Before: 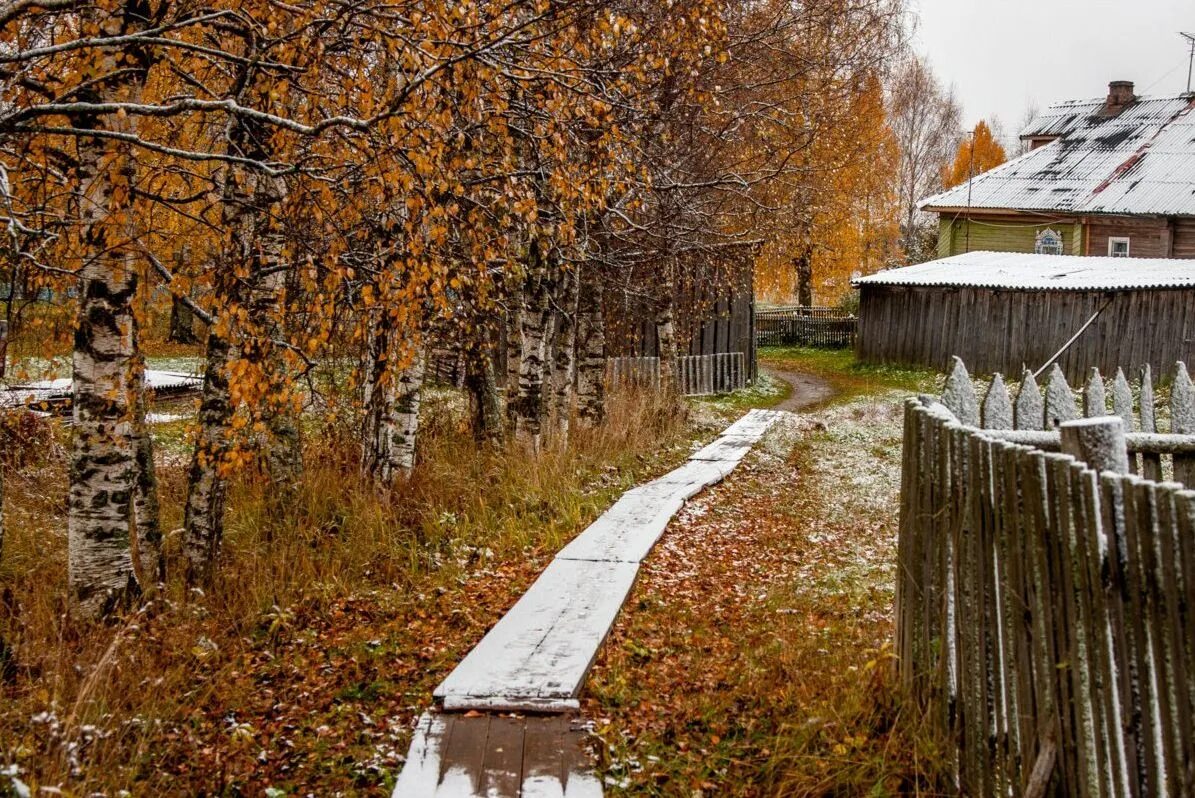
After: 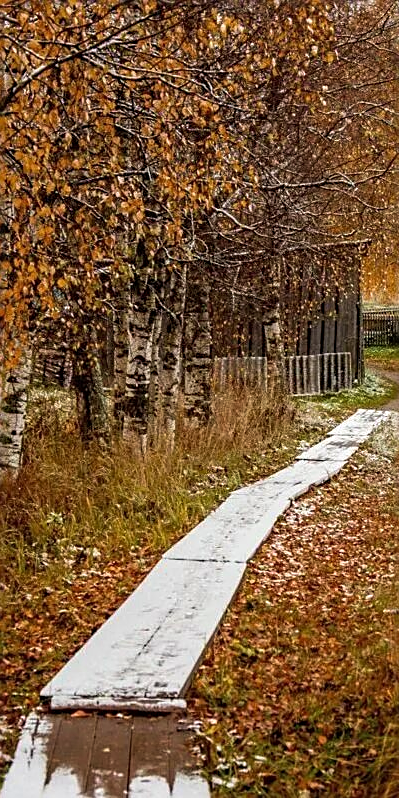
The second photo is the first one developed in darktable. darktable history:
velvia: on, module defaults
crop: left 32.904%, right 33.657%
sharpen: on, module defaults
